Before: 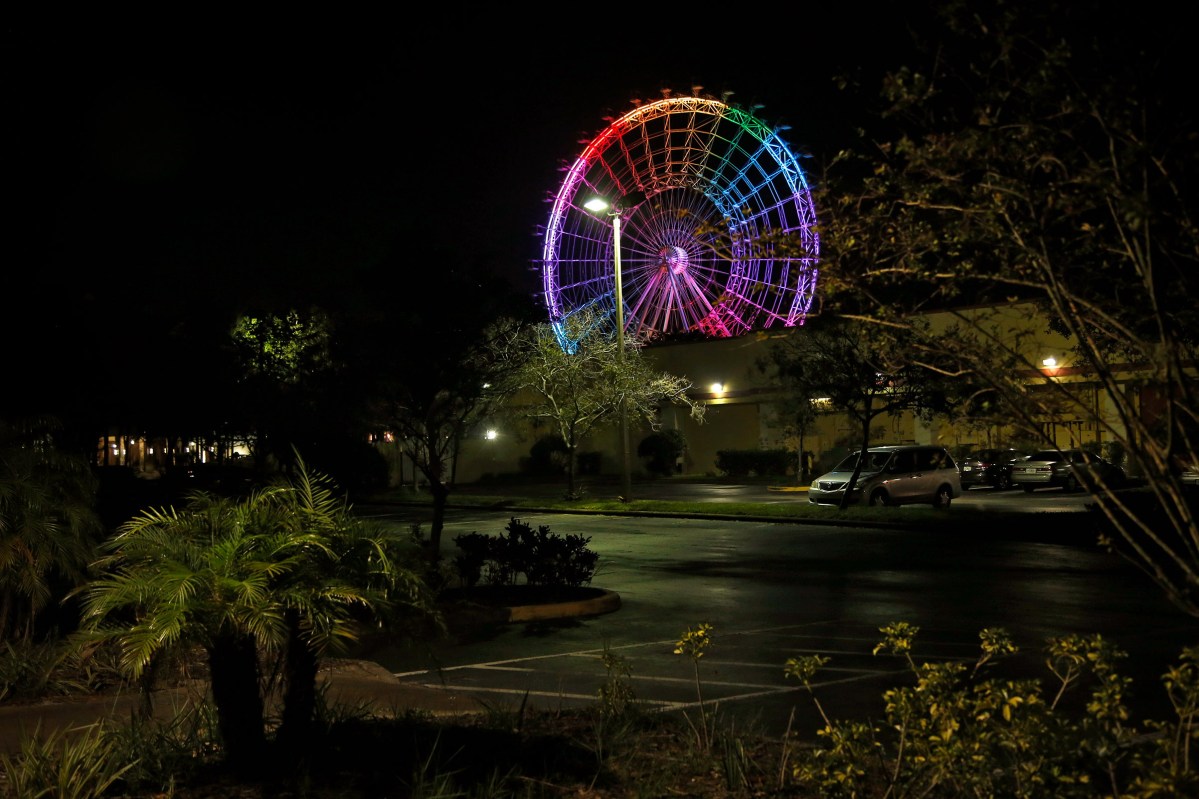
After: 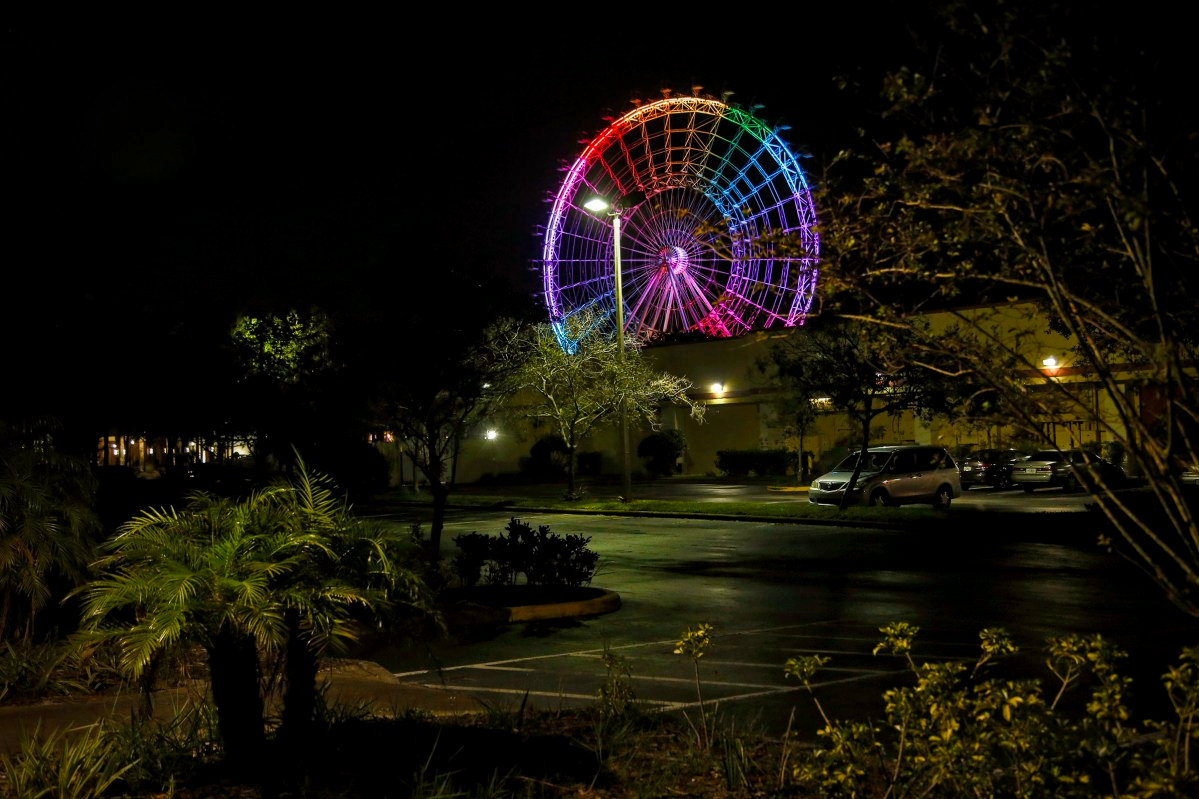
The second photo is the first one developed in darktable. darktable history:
local contrast: on, module defaults
color balance rgb: perceptual saturation grading › global saturation 20%, perceptual saturation grading › highlights -25.024%, perceptual saturation grading › shadows 24.459%
